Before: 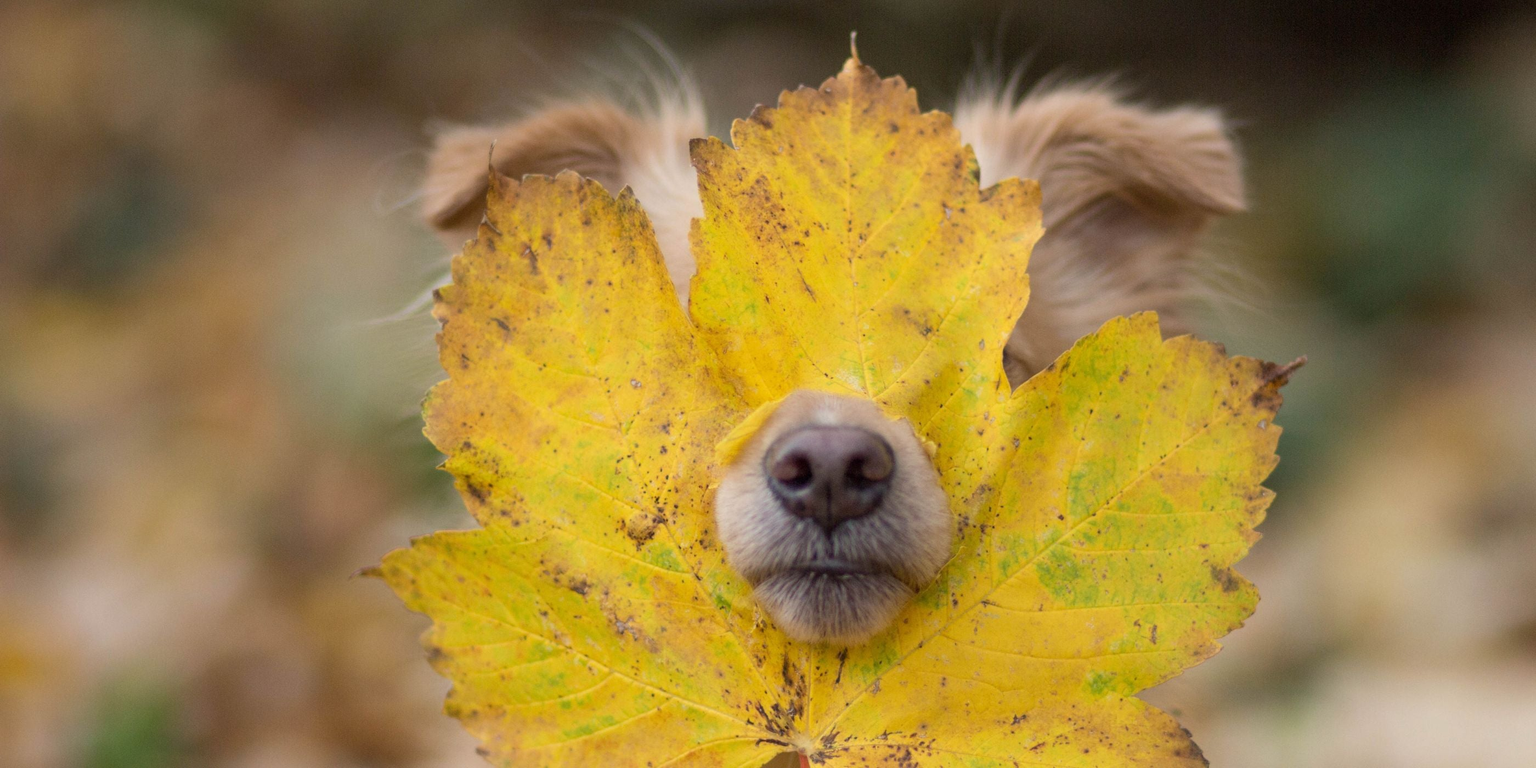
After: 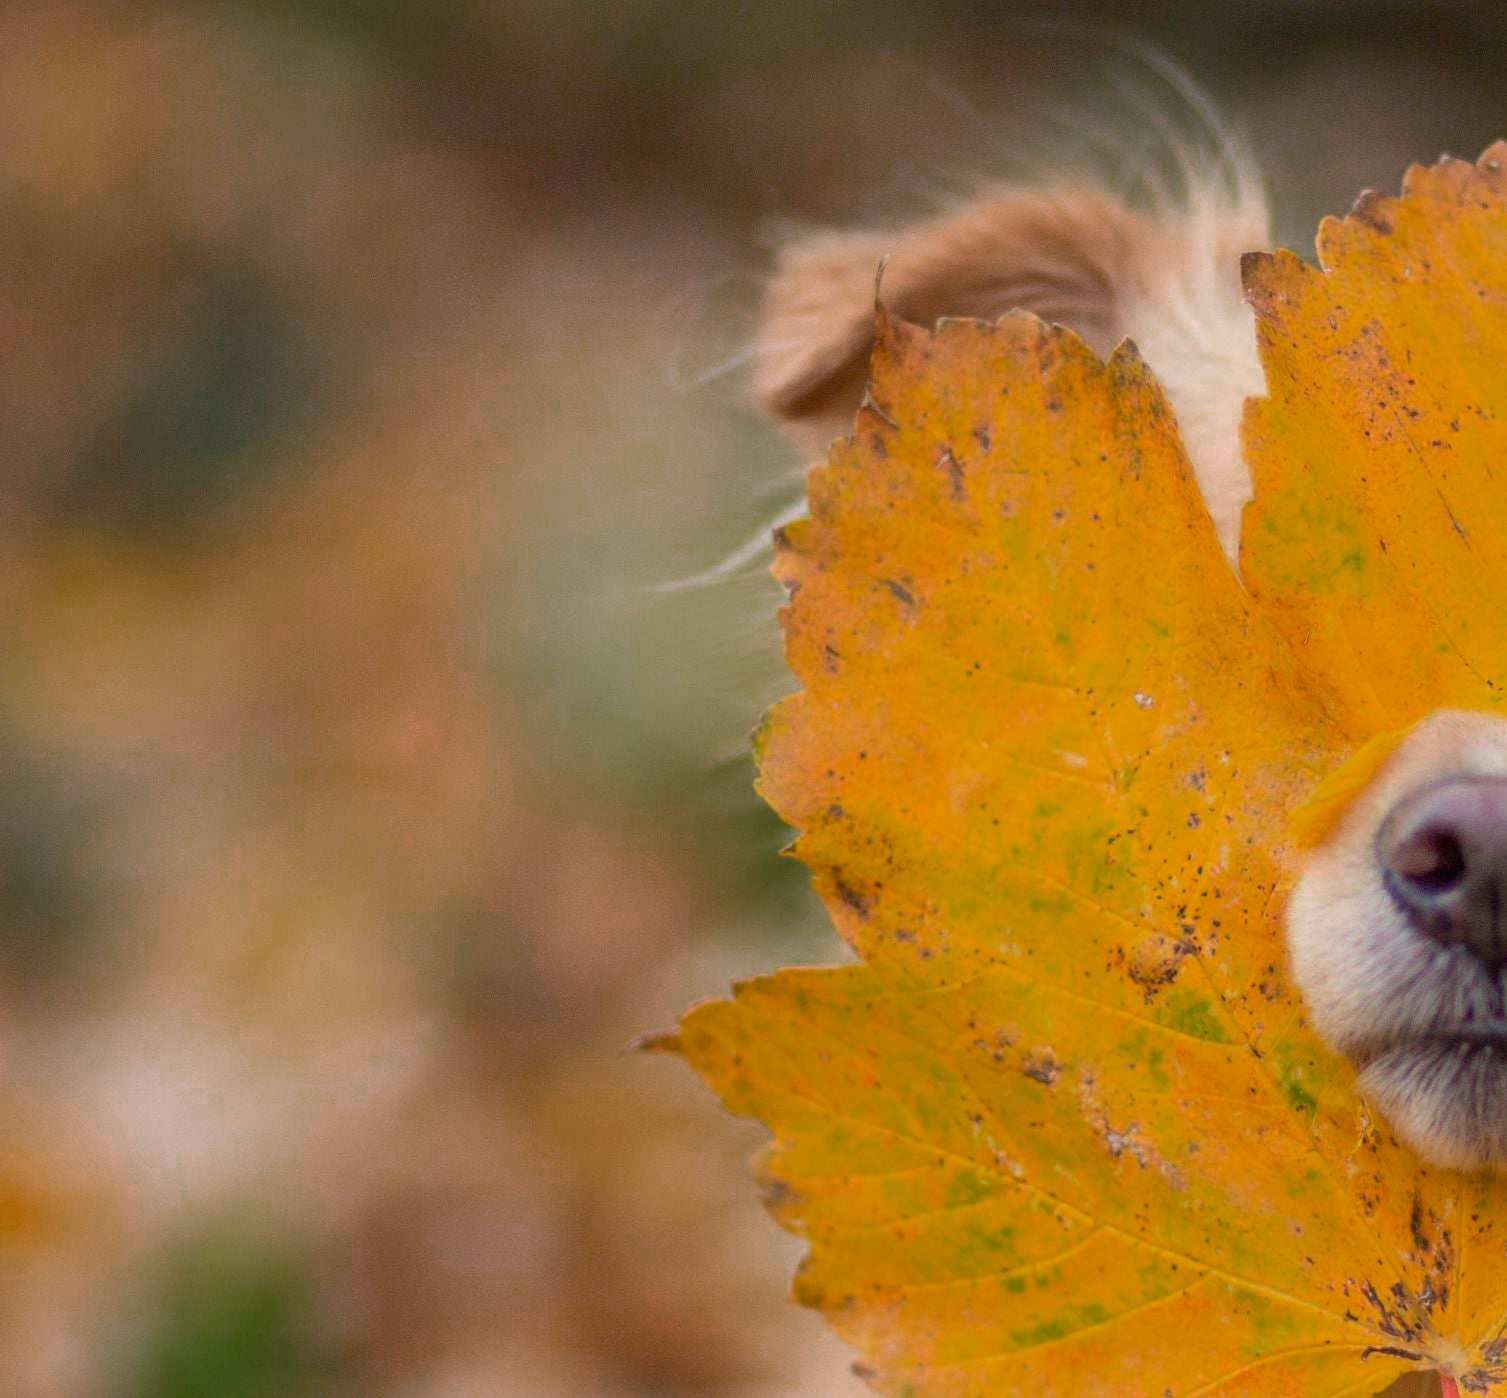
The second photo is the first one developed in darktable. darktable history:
crop: left 0.587%, right 45.588%, bottom 0.086%
color zones: curves: ch0 [(0, 0.553) (0.123, 0.58) (0.23, 0.419) (0.468, 0.155) (0.605, 0.132) (0.723, 0.063) (0.833, 0.172) (0.921, 0.468)]; ch1 [(0.025, 0.645) (0.229, 0.584) (0.326, 0.551) (0.537, 0.446) (0.599, 0.911) (0.708, 1) (0.805, 0.944)]; ch2 [(0.086, 0.468) (0.254, 0.464) (0.638, 0.564) (0.702, 0.592) (0.768, 0.564)]
